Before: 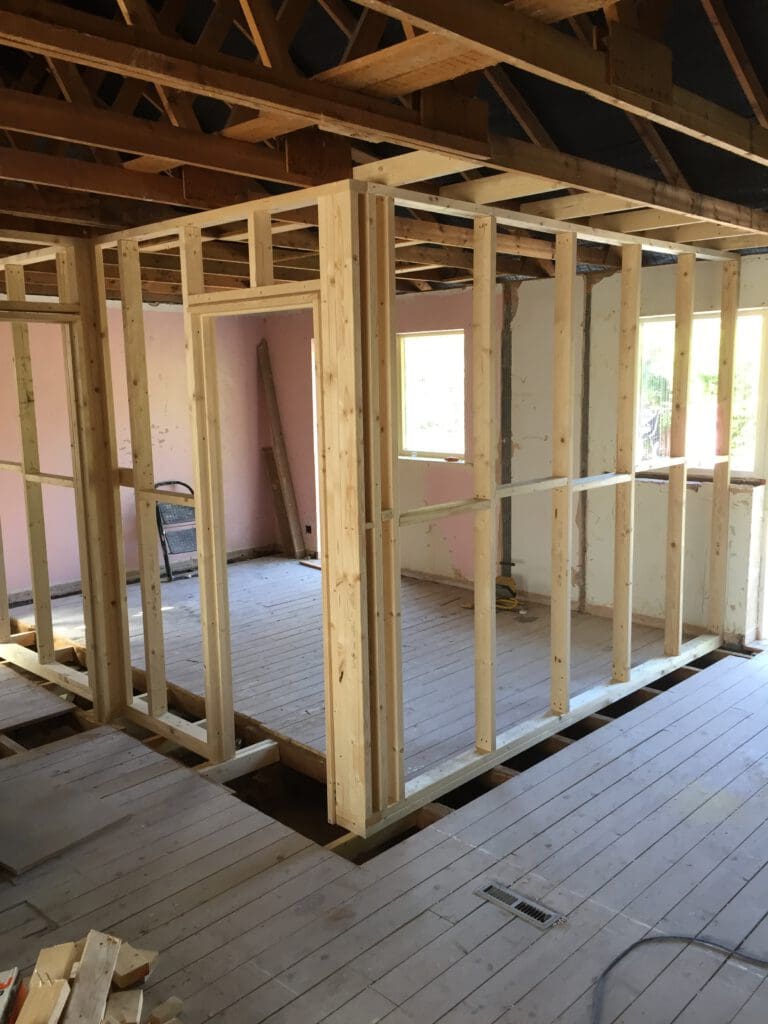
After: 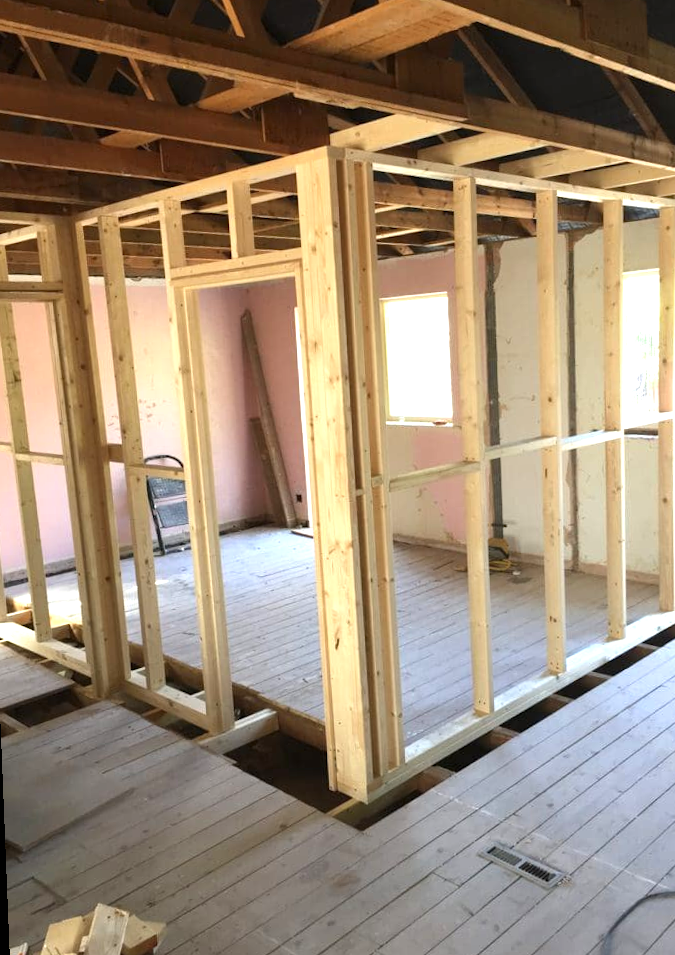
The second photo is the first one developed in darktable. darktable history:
exposure: black level correction 0, exposure 0.877 EV, compensate exposure bias true, compensate highlight preservation false
crop: right 9.509%, bottom 0.031%
rotate and perspective: rotation -2.12°, lens shift (vertical) 0.009, lens shift (horizontal) -0.008, automatic cropping original format, crop left 0.036, crop right 0.964, crop top 0.05, crop bottom 0.959
